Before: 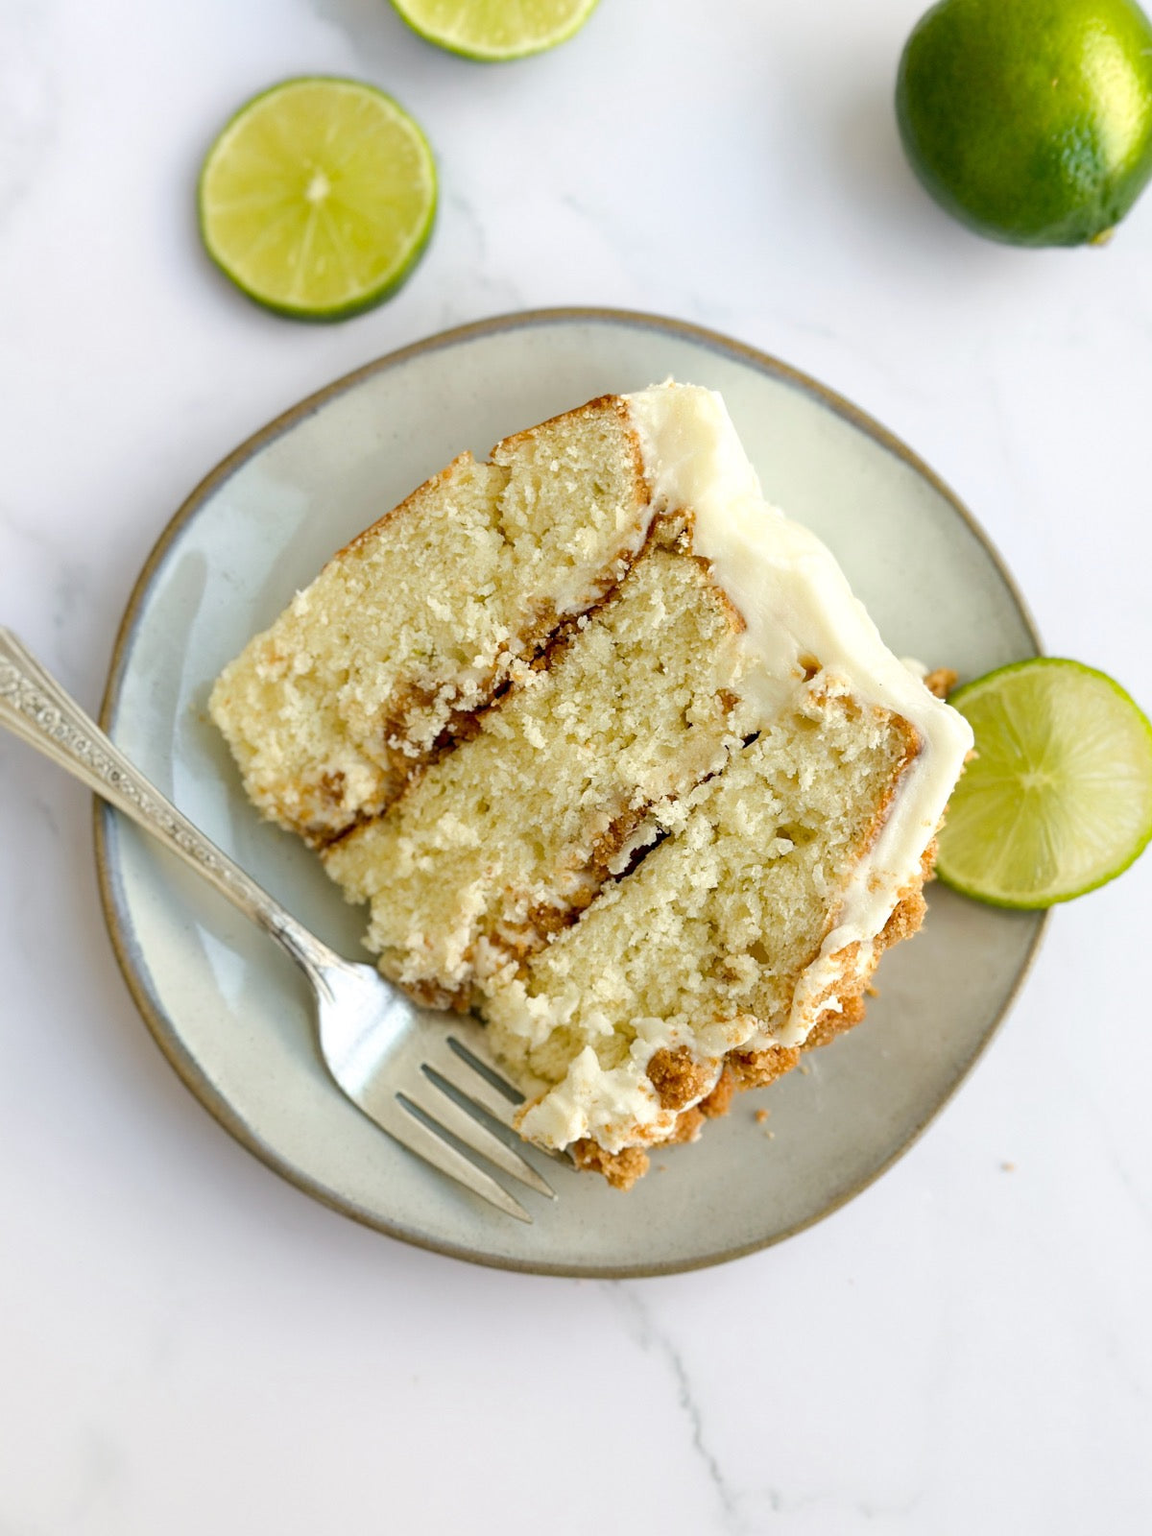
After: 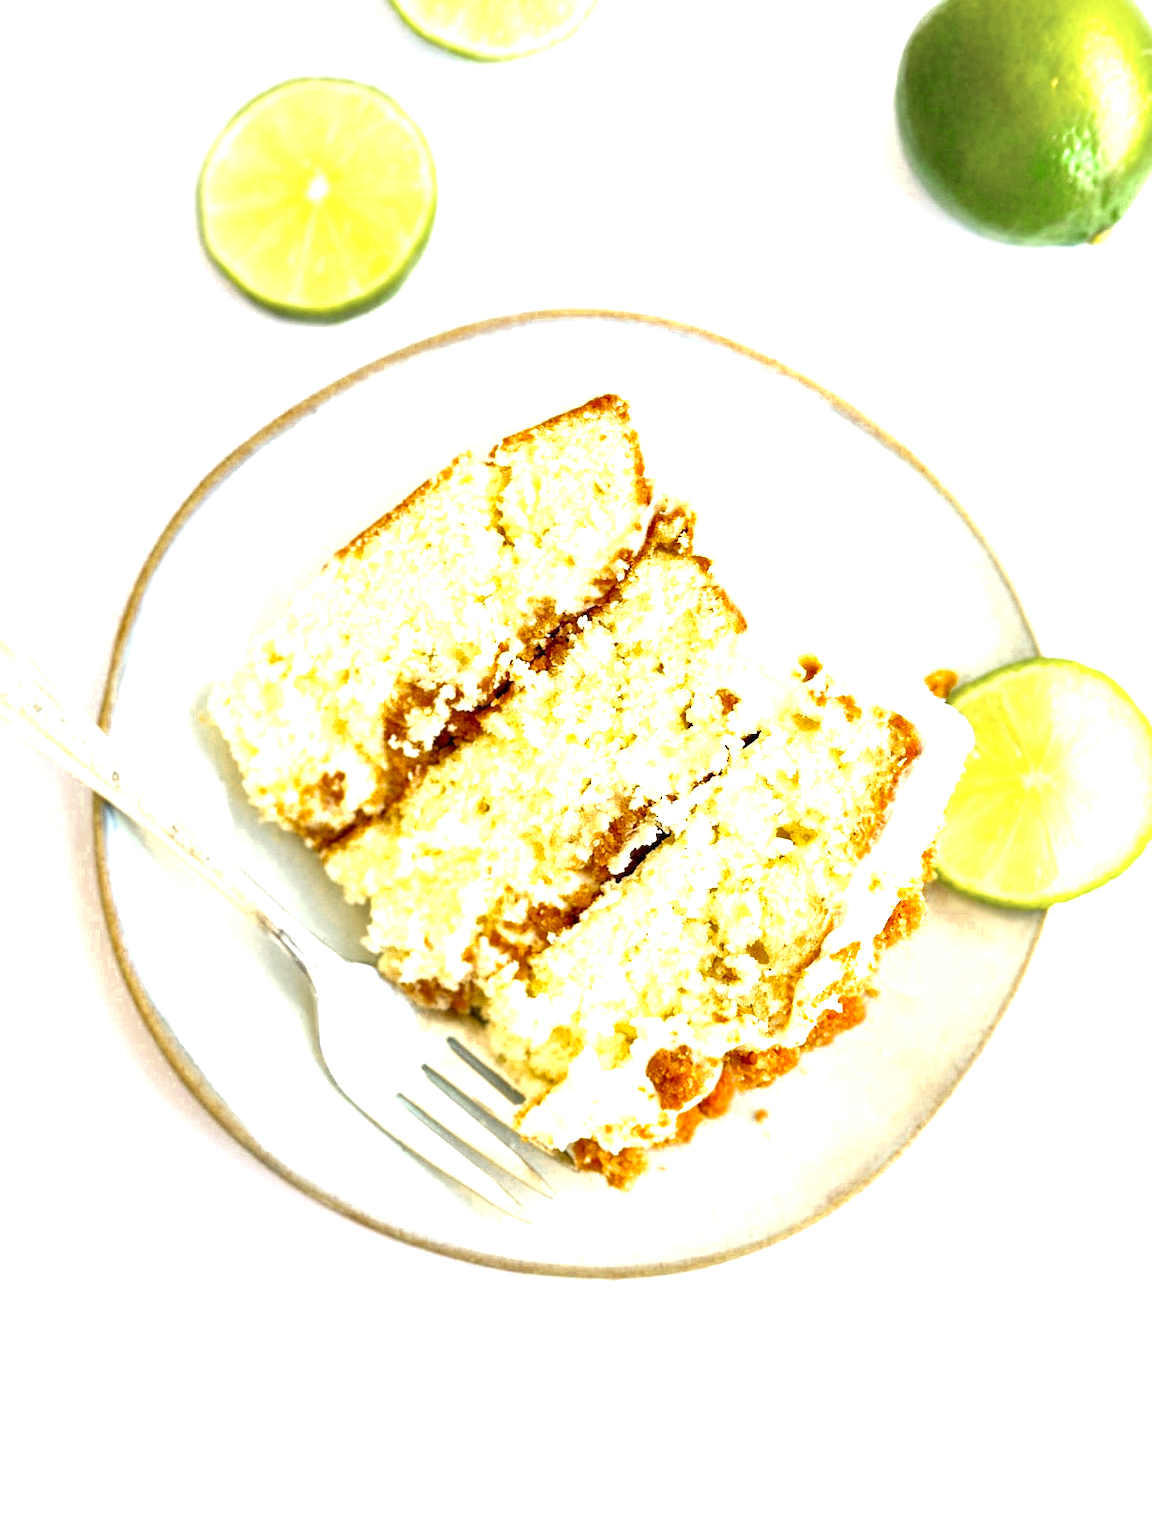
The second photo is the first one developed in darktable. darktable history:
color zones: curves: ch0 [(0.11, 0.396) (0.195, 0.36) (0.25, 0.5) (0.303, 0.412) (0.357, 0.544) (0.75, 0.5) (0.967, 0.328)]; ch1 [(0, 0.468) (0.112, 0.512) (0.202, 0.6) (0.25, 0.5) (0.307, 0.352) (0.357, 0.544) (0.75, 0.5) (0.963, 0.524)]
exposure: black level correction 0.001, exposure 1.822 EV, compensate exposure bias true, compensate highlight preservation false
